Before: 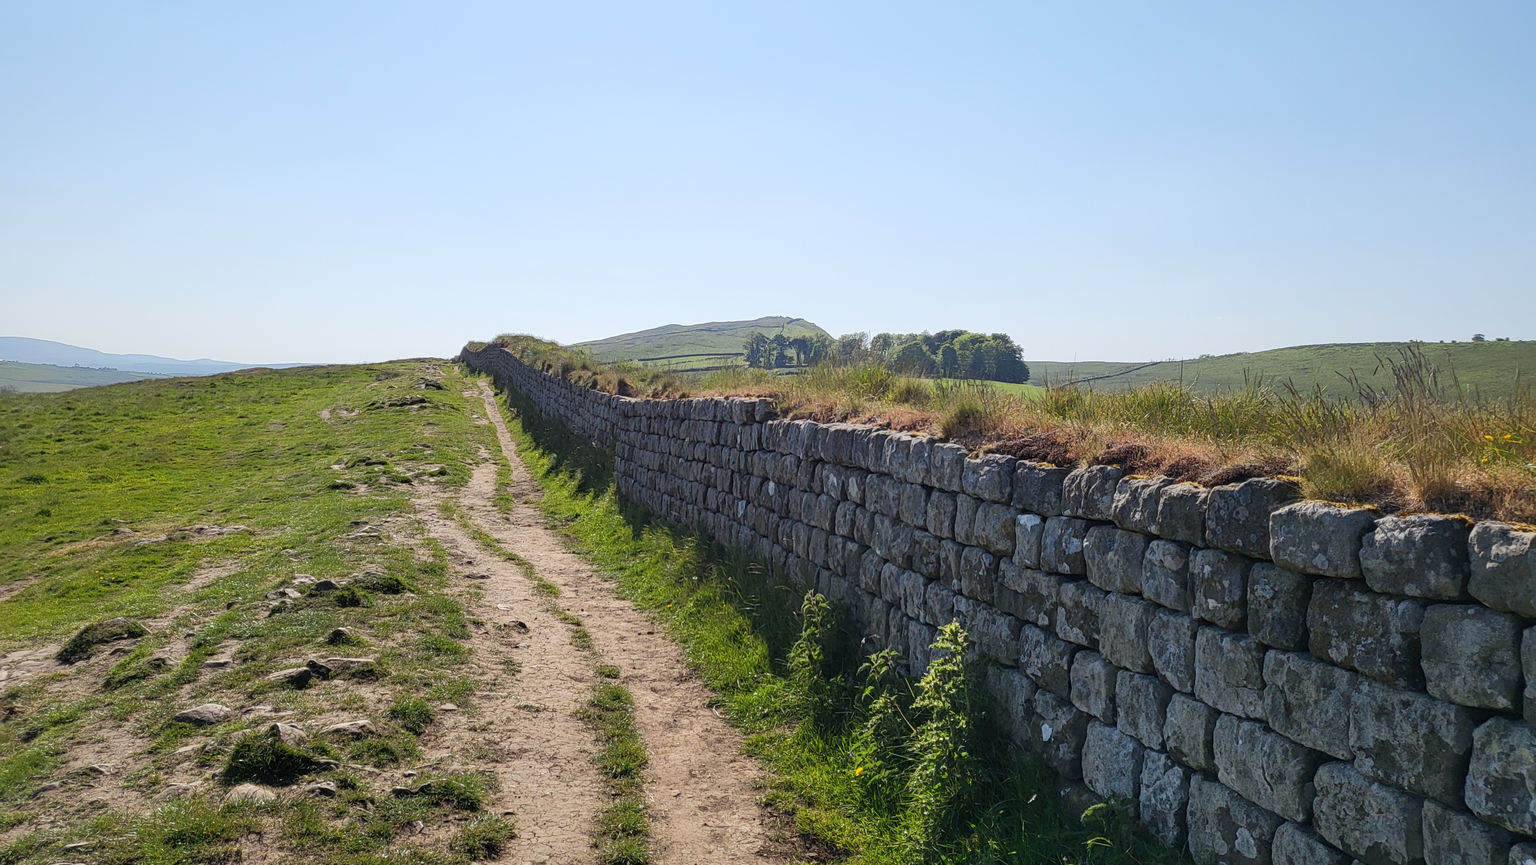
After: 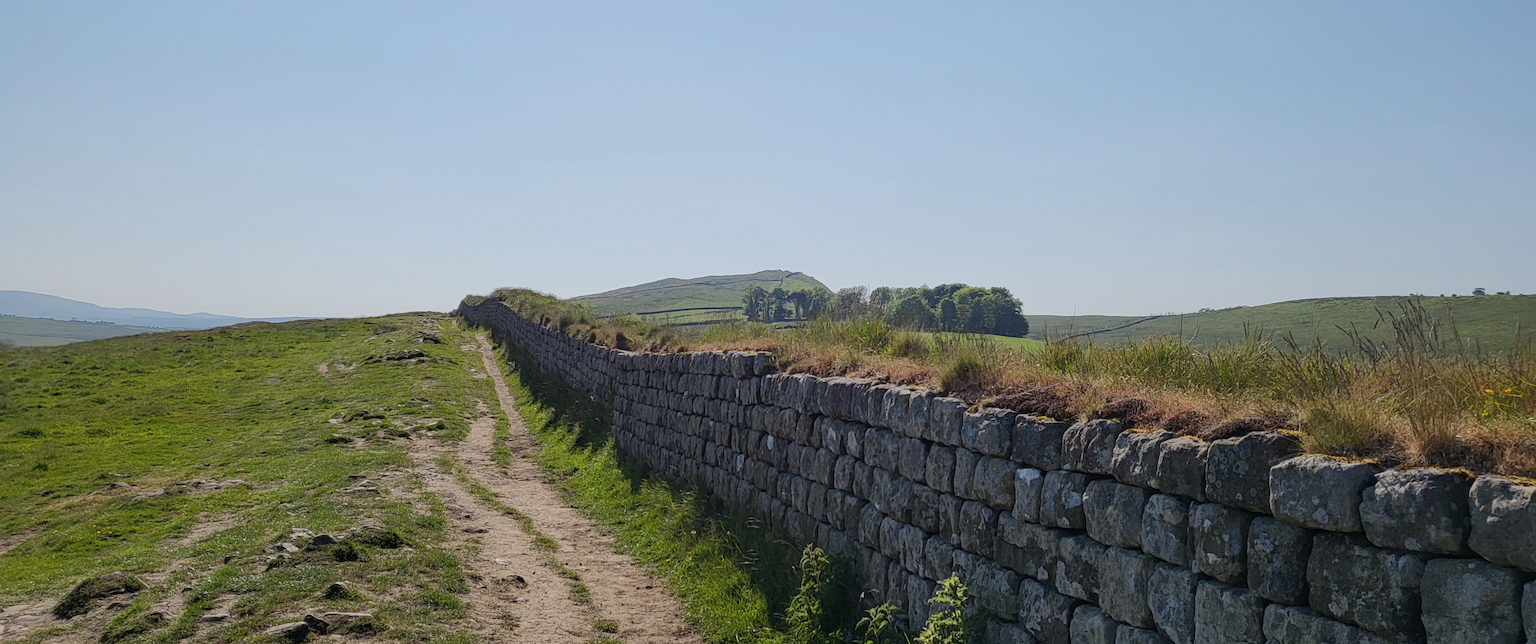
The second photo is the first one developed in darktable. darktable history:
exposure: exposure -0.489 EV, compensate highlight preservation false
crop: left 0.249%, top 5.481%, bottom 19.879%
